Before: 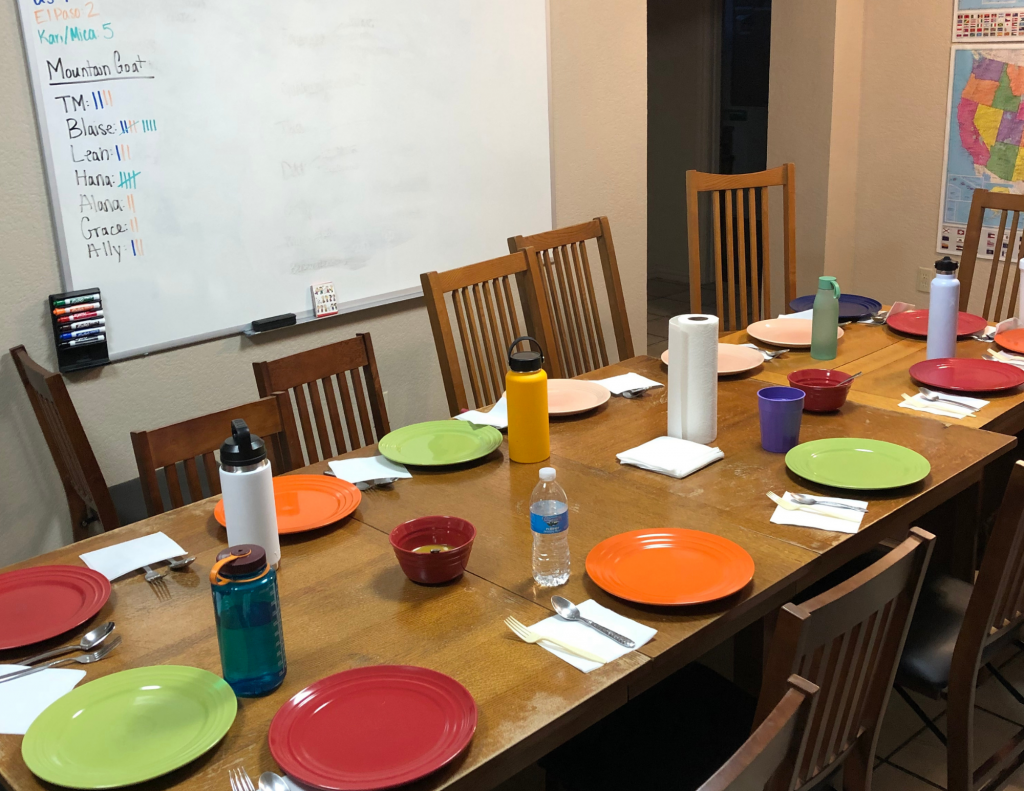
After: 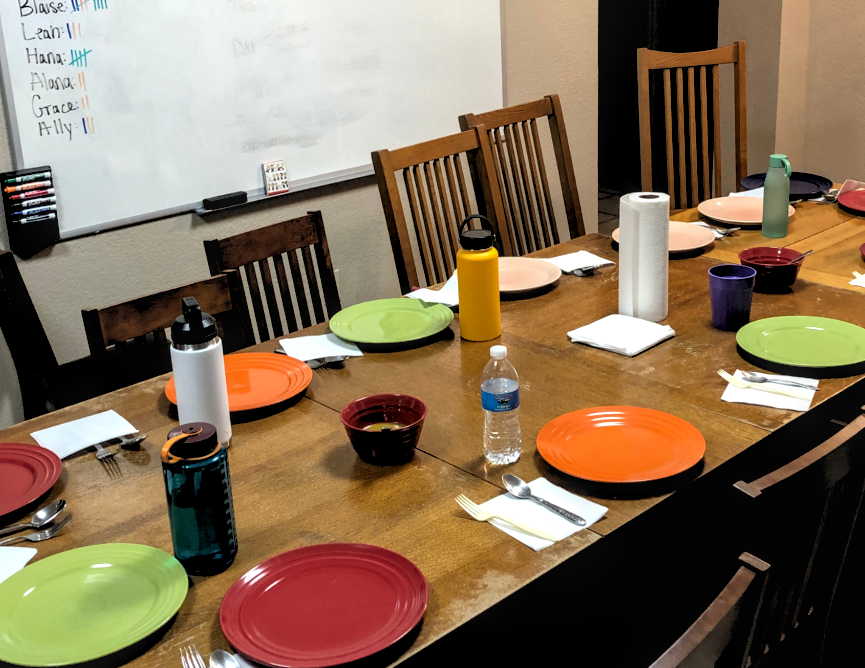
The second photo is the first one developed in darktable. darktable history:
rgb levels: levels [[0.034, 0.472, 0.904], [0, 0.5, 1], [0, 0.5, 1]]
local contrast: detail 130%
white balance: emerald 1
crop and rotate: left 4.842%, top 15.51%, right 10.668%
